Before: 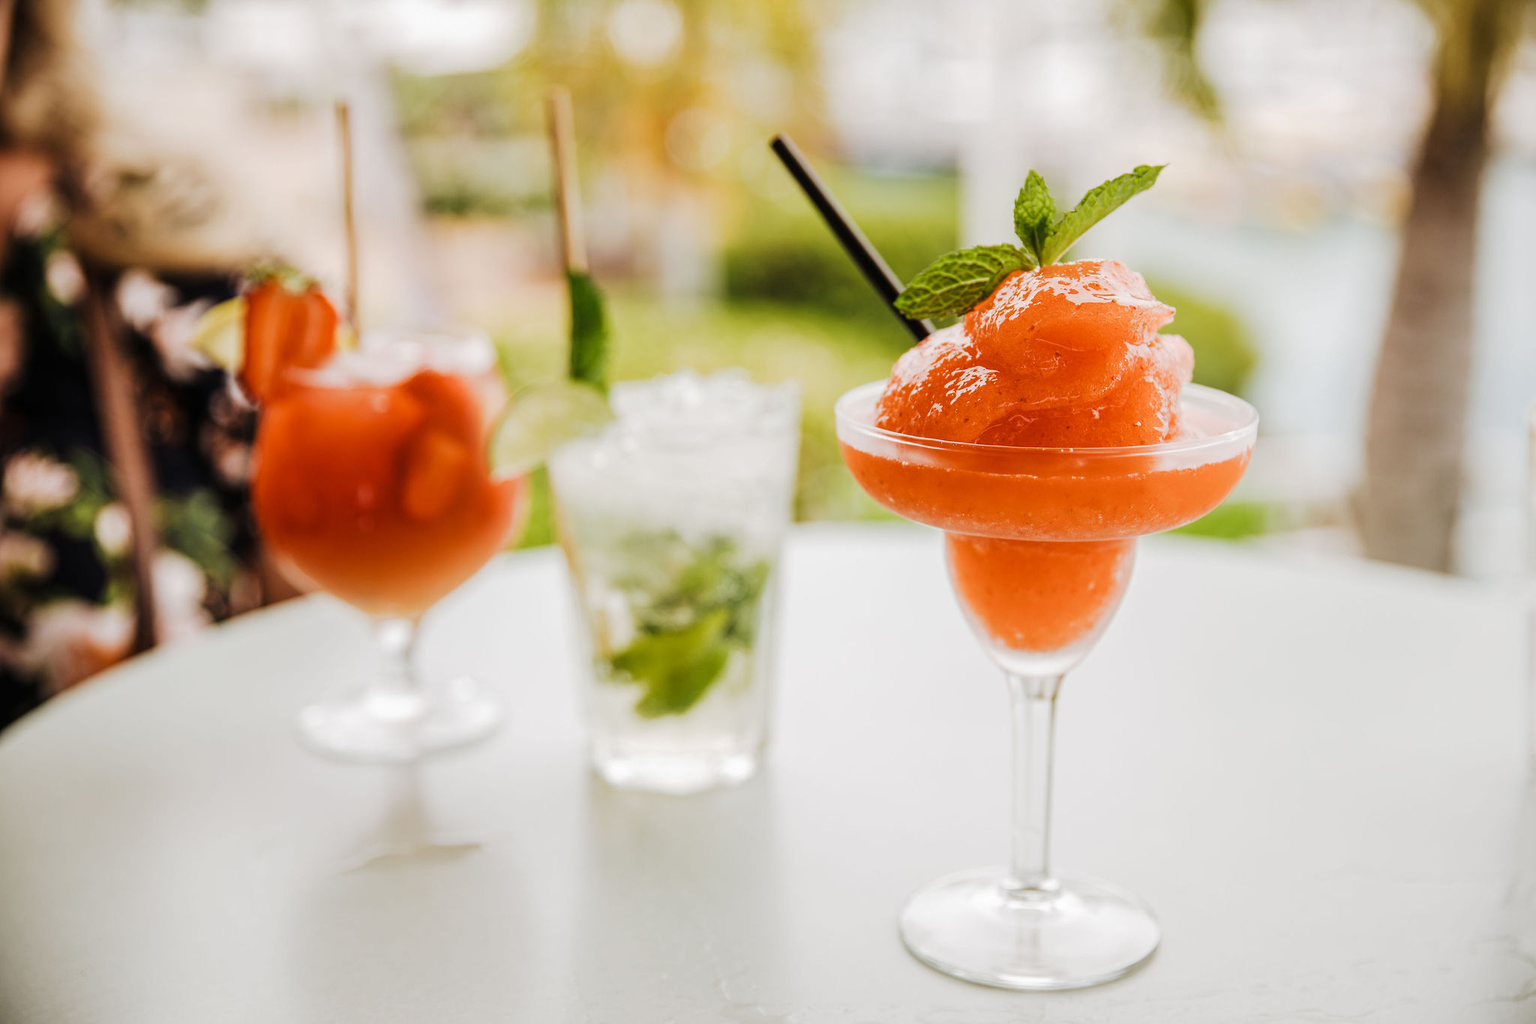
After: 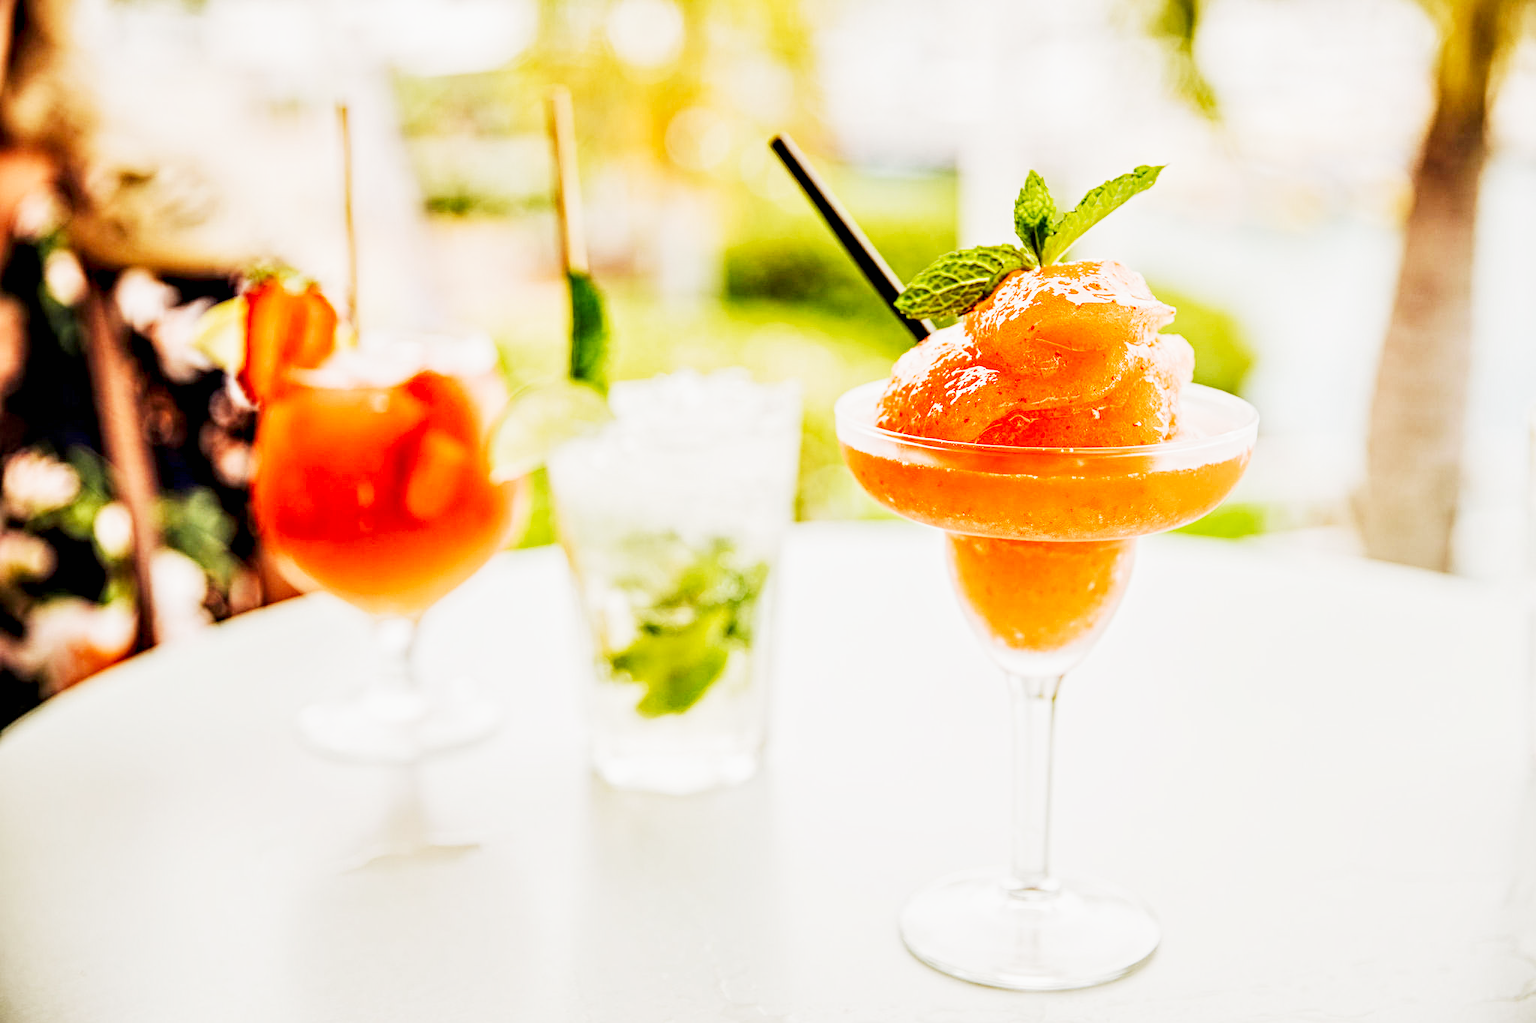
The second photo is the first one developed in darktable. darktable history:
white balance: red 1.009, blue 0.985
color balance rgb: contrast -30%
contrast equalizer: octaves 7, y [[0.5, 0.542, 0.583, 0.625, 0.667, 0.708], [0.5 ×6], [0.5 ×6], [0 ×6], [0 ×6]]
base curve: curves: ch0 [(0, 0) (0.007, 0.004) (0.027, 0.03) (0.046, 0.07) (0.207, 0.54) (0.442, 0.872) (0.673, 0.972) (1, 1)], preserve colors none
